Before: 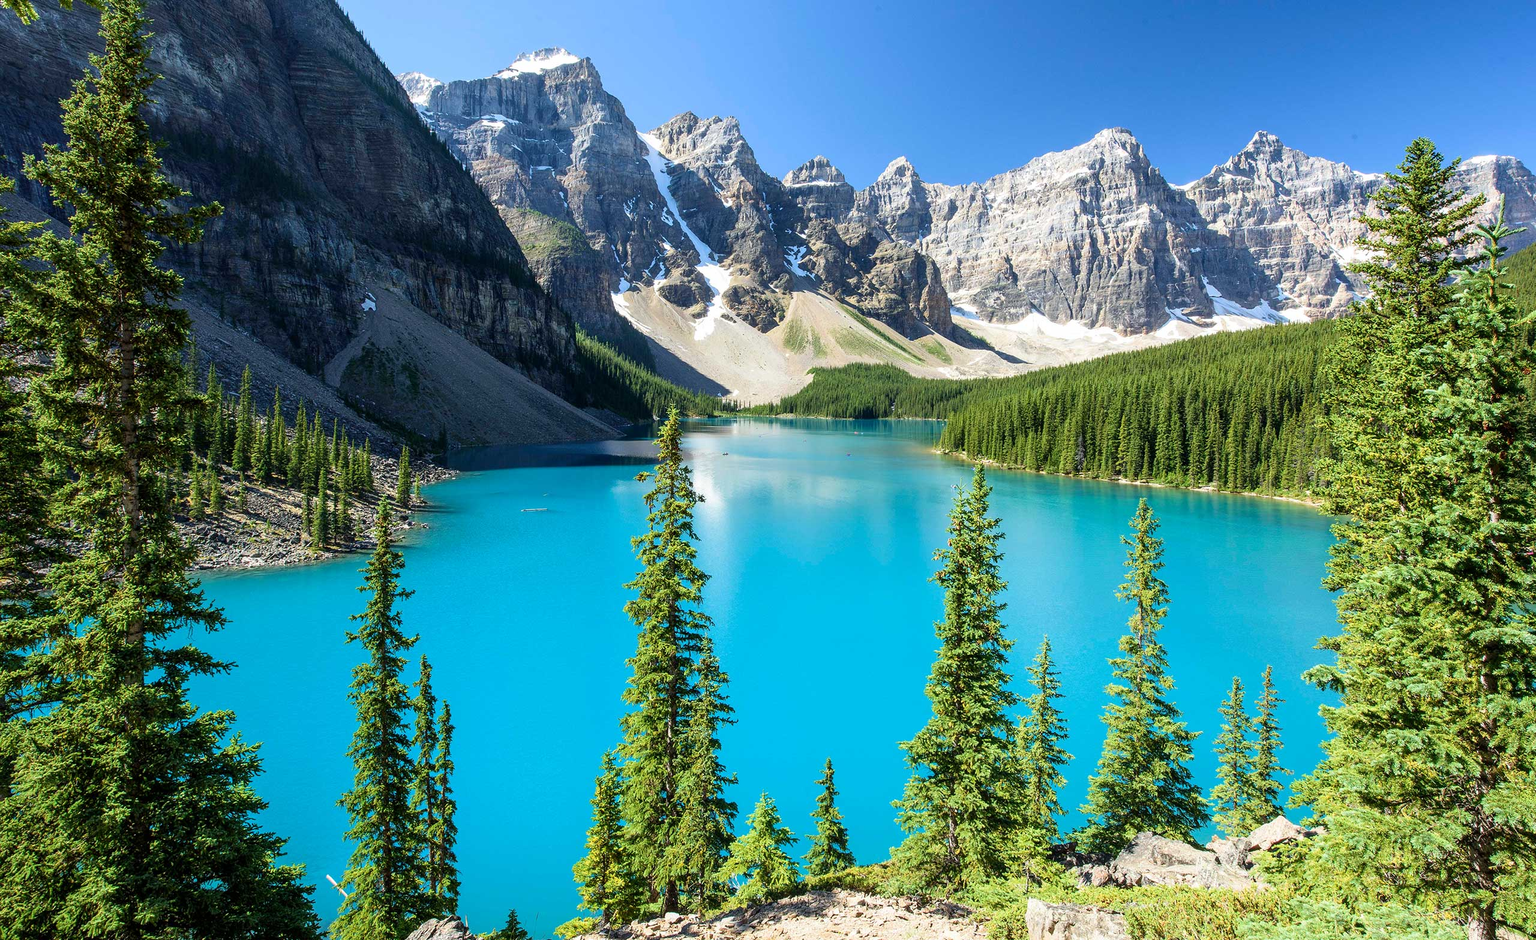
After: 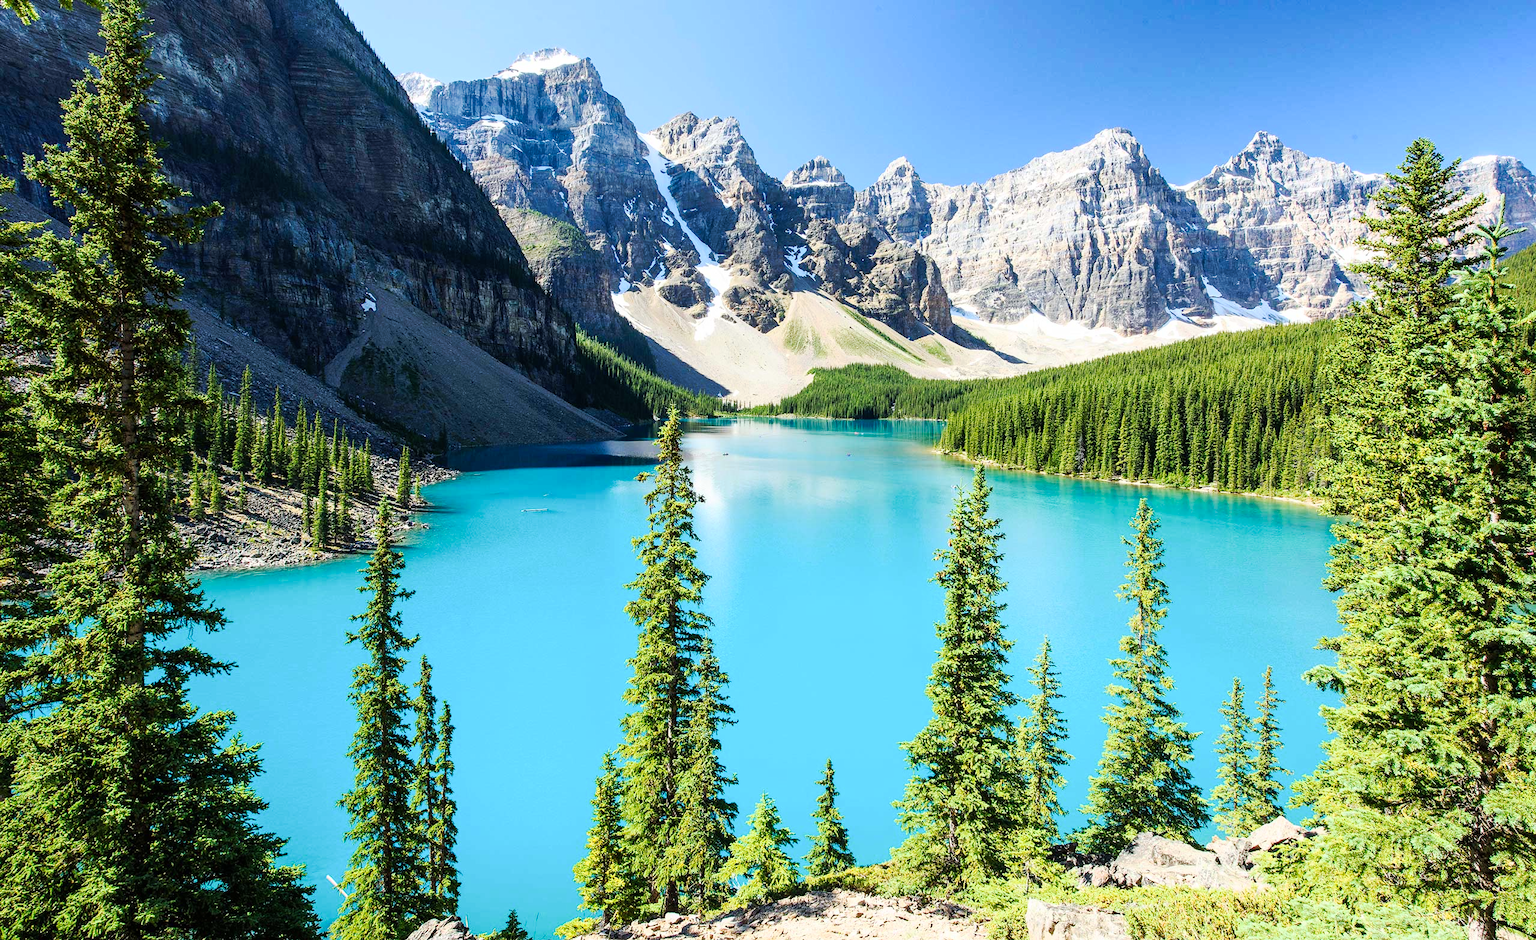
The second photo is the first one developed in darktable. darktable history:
base curve: curves: ch0 [(0, 0) (0.666, 0.806) (1, 1)]
tone curve: curves: ch0 [(0, 0) (0.003, 0.005) (0.011, 0.011) (0.025, 0.022) (0.044, 0.035) (0.069, 0.051) (0.1, 0.073) (0.136, 0.106) (0.177, 0.147) (0.224, 0.195) (0.277, 0.253) (0.335, 0.315) (0.399, 0.388) (0.468, 0.488) (0.543, 0.586) (0.623, 0.685) (0.709, 0.764) (0.801, 0.838) (0.898, 0.908) (1, 1)], preserve colors none
white balance: emerald 1
